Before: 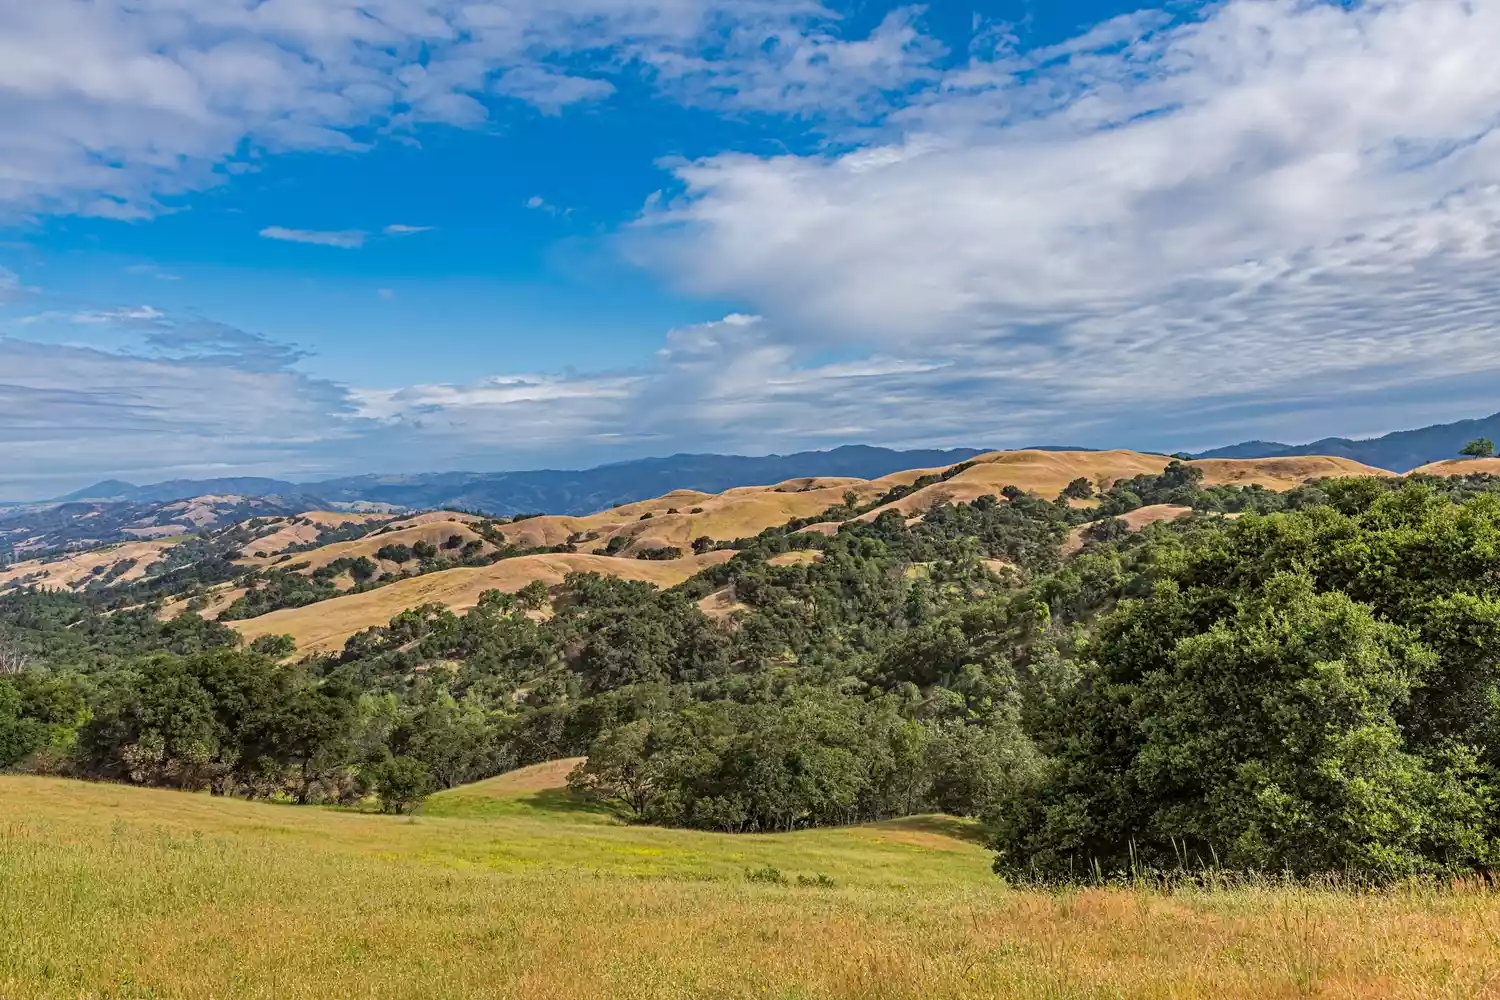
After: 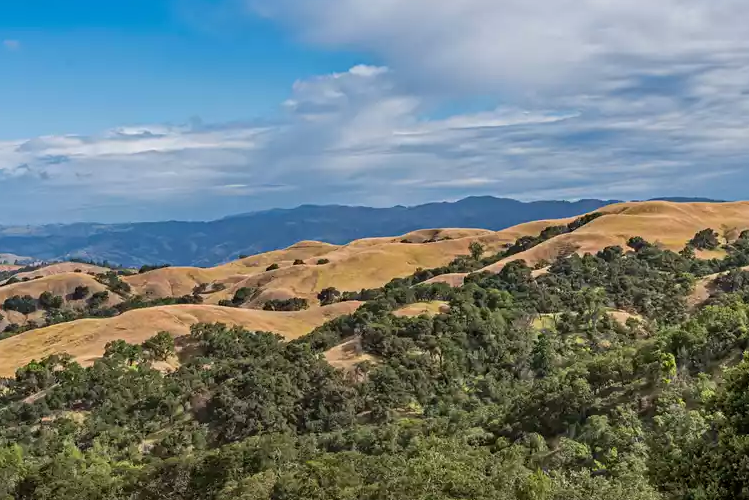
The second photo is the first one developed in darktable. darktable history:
crop: left 25%, top 25%, right 25%, bottom 25%
color balance rgb: global vibrance 0.5%
